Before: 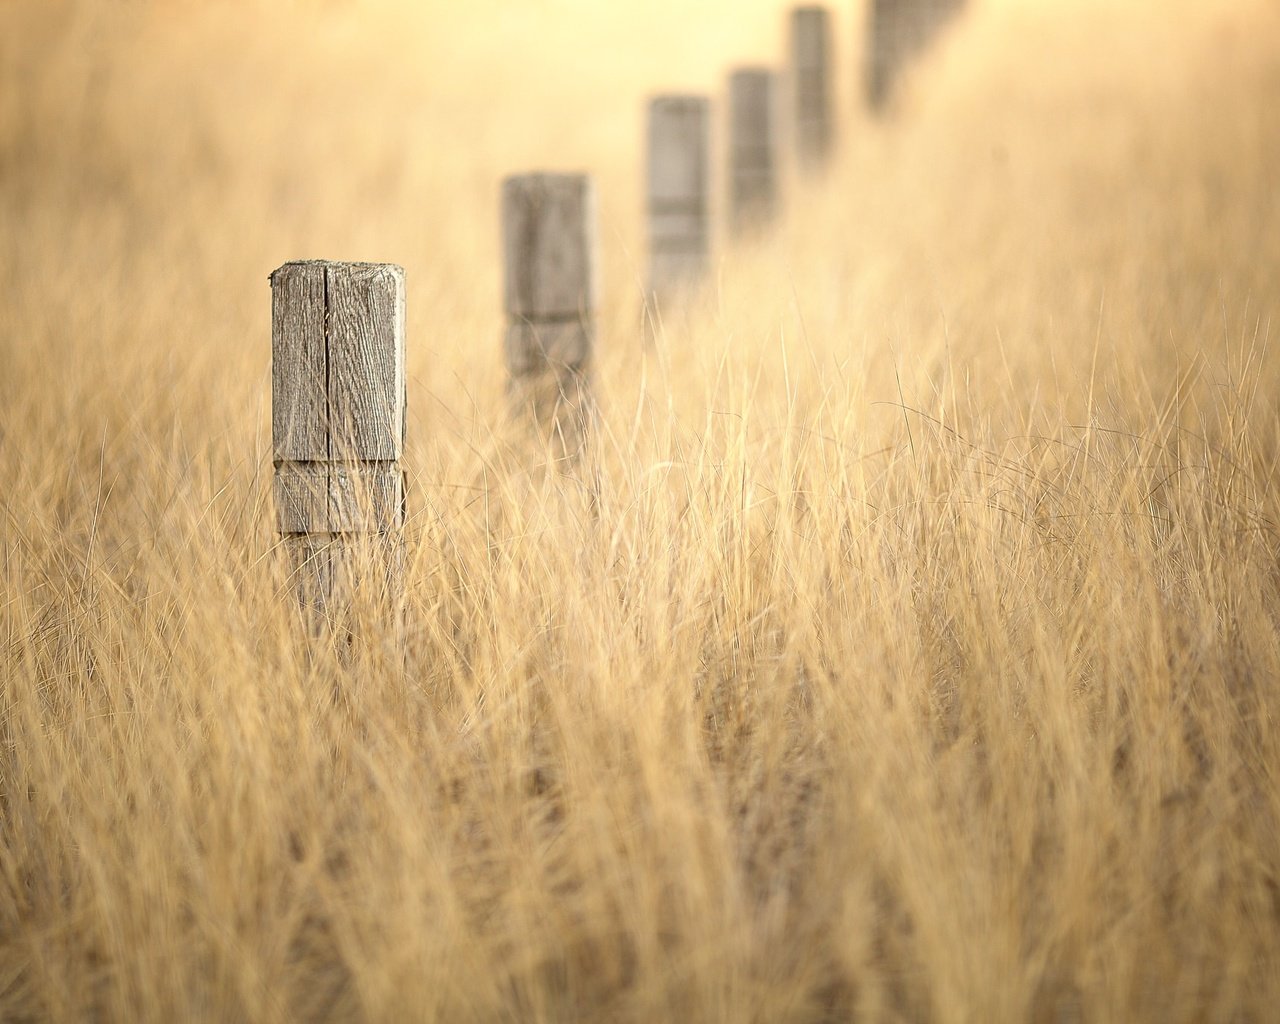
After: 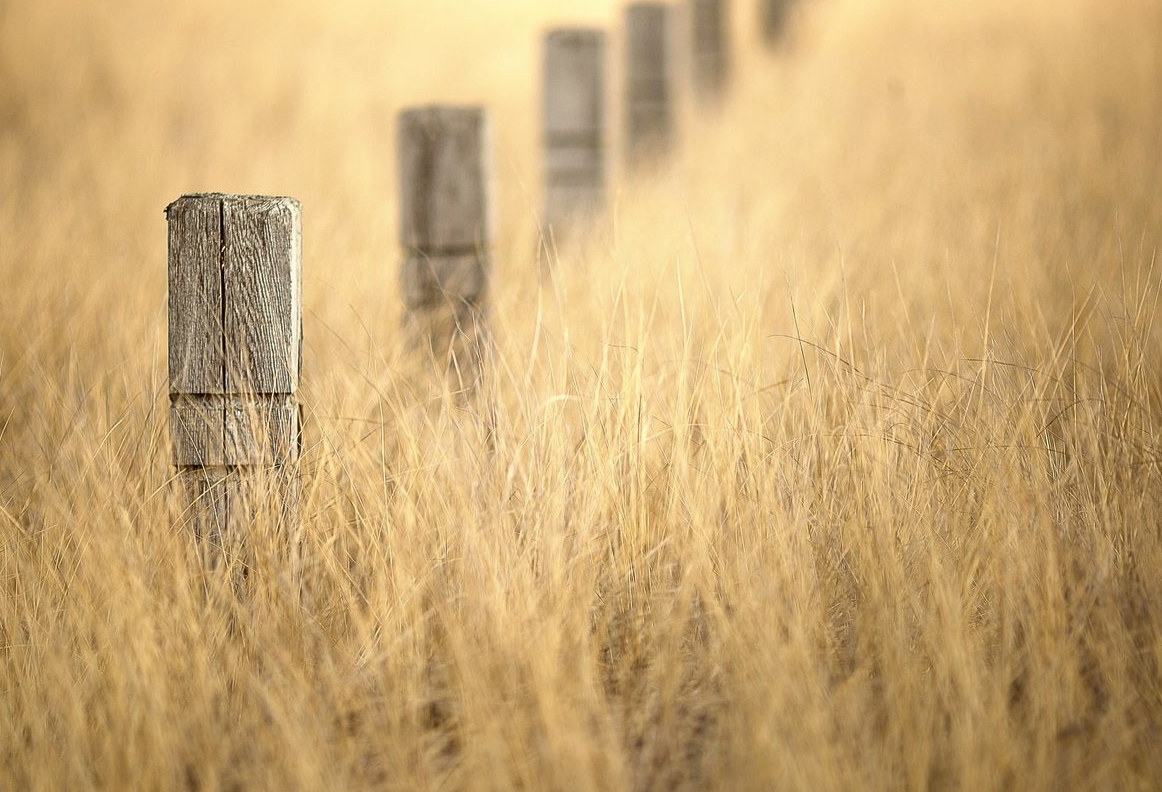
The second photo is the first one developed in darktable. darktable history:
crop: left 8.155%, top 6.611%, bottom 15.385%
contrast brightness saturation: contrast 0.07, brightness -0.13, saturation 0.06
tone equalizer: on, module defaults
